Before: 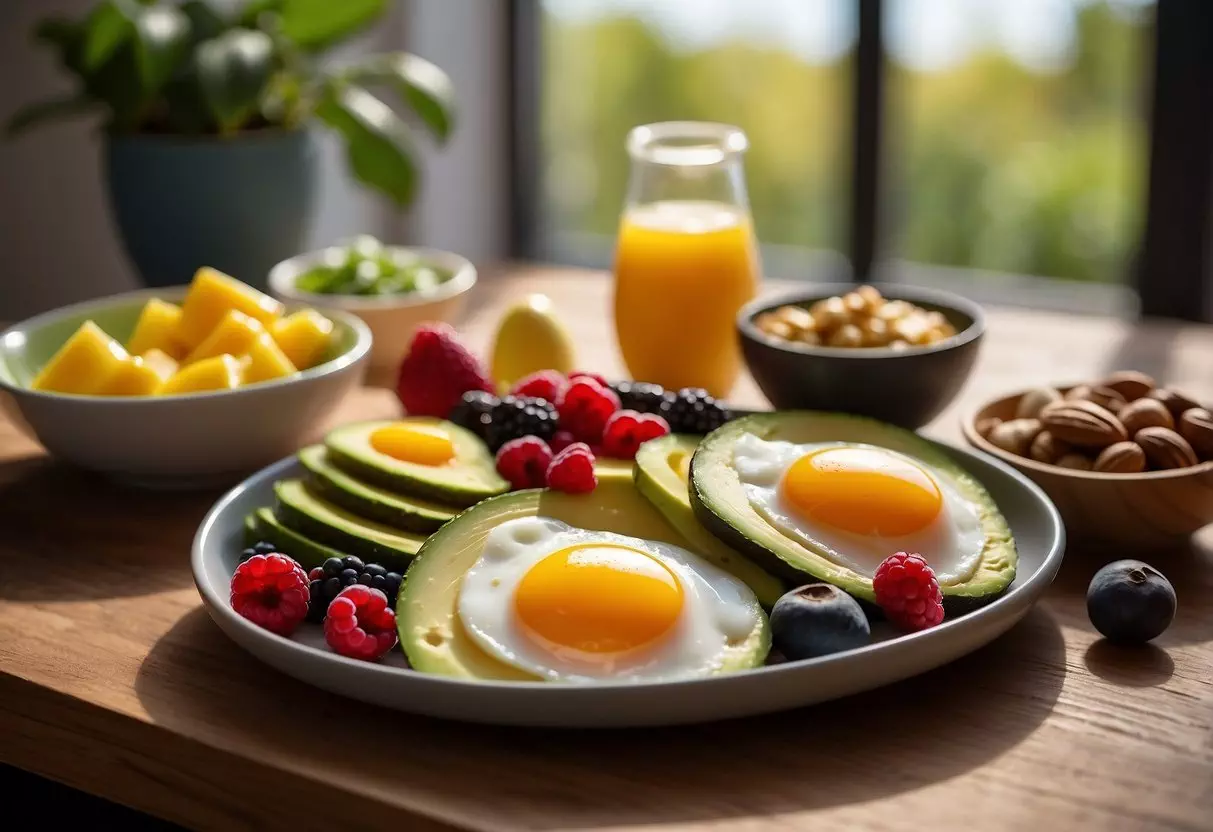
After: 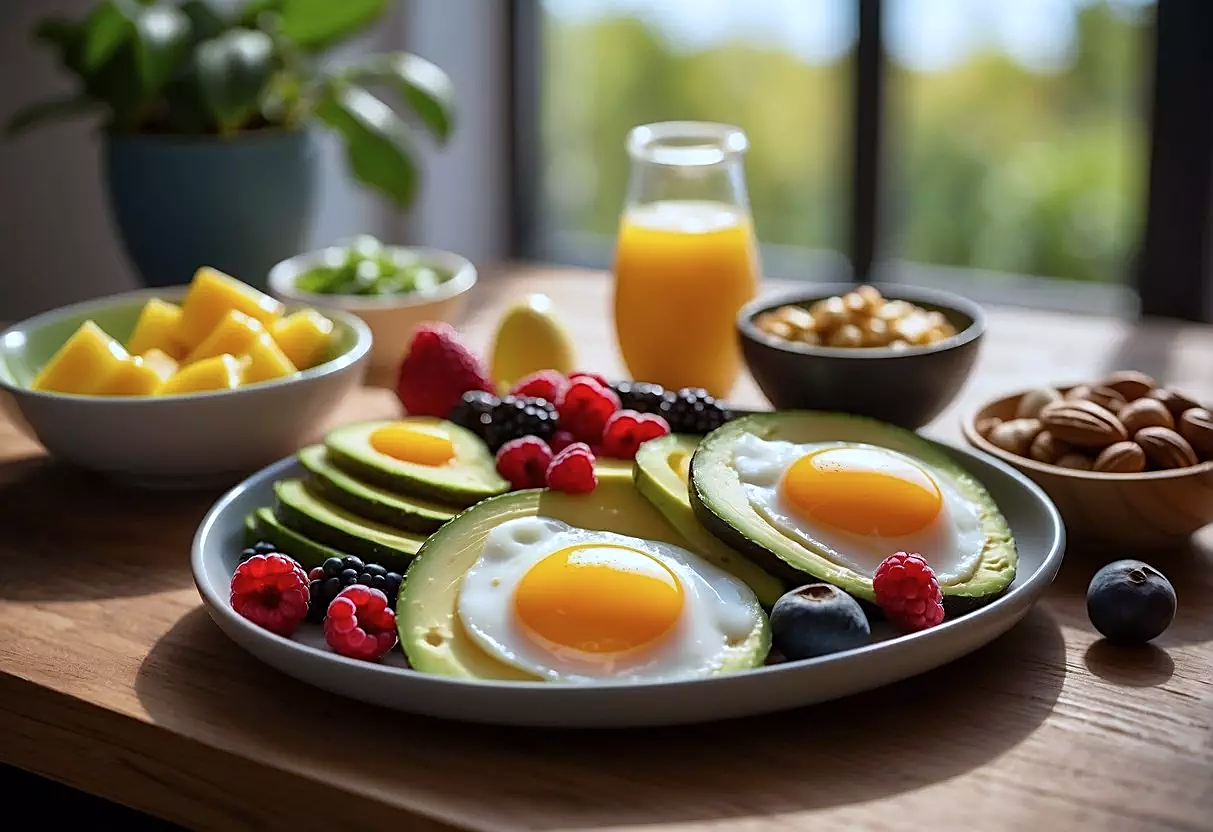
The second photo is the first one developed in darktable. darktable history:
color calibration: illuminant custom, x 0.368, y 0.373, temperature 4330.32 K
sharpen: on, module defaults
